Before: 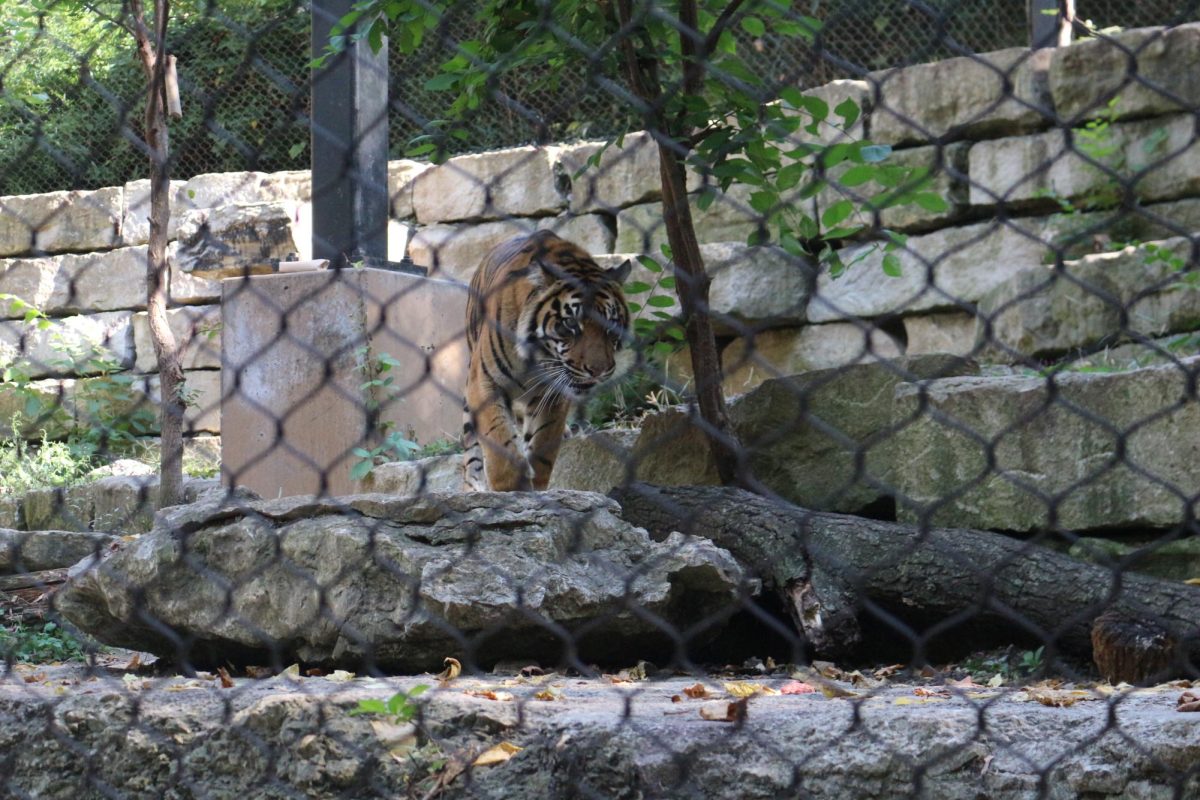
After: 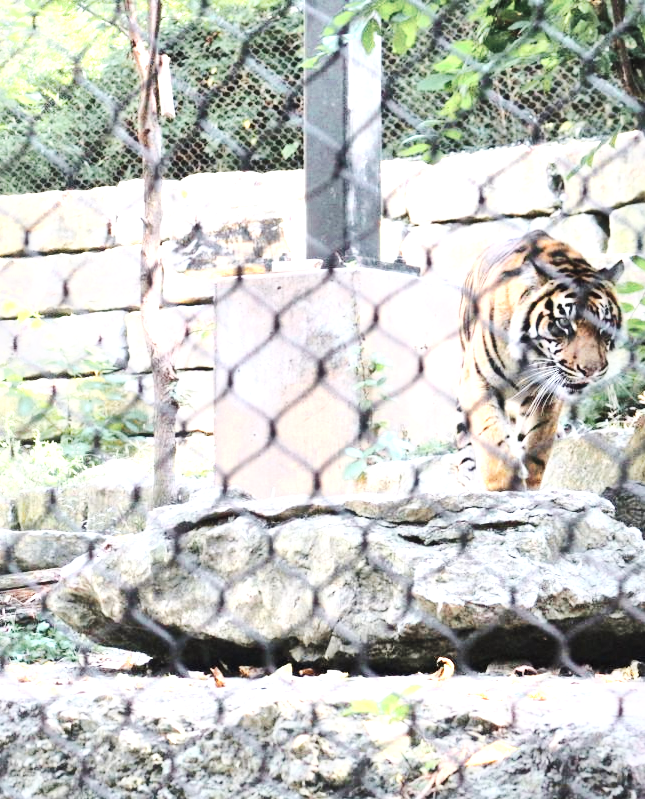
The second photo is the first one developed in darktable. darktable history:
crop: left 0.587%, right 45.588%, bottom 0.086%
base curve: curves: ch0 [(0, 0) (0.028, 0.03) (0.121, 0.232) (0.46, 0.748) (0.859, 0.968) (1, 1)], preserve colors none
tone equalizer: -8 EV 1 EV, -7 EV 1 EV, -6 EV 1 EV, -5 EV 1 EV, -4 EV 1 EV, -3 EV 0.75 EV, -2 EV 0.5 EV, -1 EV 0.25 EV
contrast brightness saturation: contrast 0.39, brightness 0.53
local contrast: mode bilateral grid, contrast 70, coarseness 75, detail 180%, midtone range 0.2
tone curve: curves: ch0 [(0, 0) (0.052, 0.018) (0.236, 0.207) (0.41, 0.417) (0.485, 0.518) (0.54, 0.584) (0.625, 0.666) (0.845, 0.828) (0.994, 0.964)]; ch1 [(0, 0.055) (0.15, 0.117) (0.317, 0.34) (0.382, 0.408) (0.434, 0.441) (0.472, 0.479) (0.498, 0.501) (0.557, 0.558) (0.616, 0.59) (0.739, 0.7) (0.873, 0.857) (1, 0.928)]; ch2 [(0, 0) (0.352, 0.403) (0.447, 0.466) (0.482, 0.482) (0.528, 0.526) (0.586, 0.577) (0.618, 0.621) (0.785, 0.747) (1, 1)], color space Lab, independent channels, preserve colors none
color zones: curves: ch0 [(0.018, 0.548) (0.197, 0.654) (0.425, 0.447) (0.605, 0.658) (0.732, 0.579)]; ch1 [(0.105, 0.531) (0.224, 0.531) (0.386, 0.39) (0.618, 0.456) (0.732, 0.456) (0.956, 0.421)]; ch2 [(0.039, 0.583) (0.215, 0.465) (0.399, 0.544) (0.465, 0.548) (0.614, 0.447) (0.724, 0.43) (0.882, 0.623) (0.956, 0.632)]
